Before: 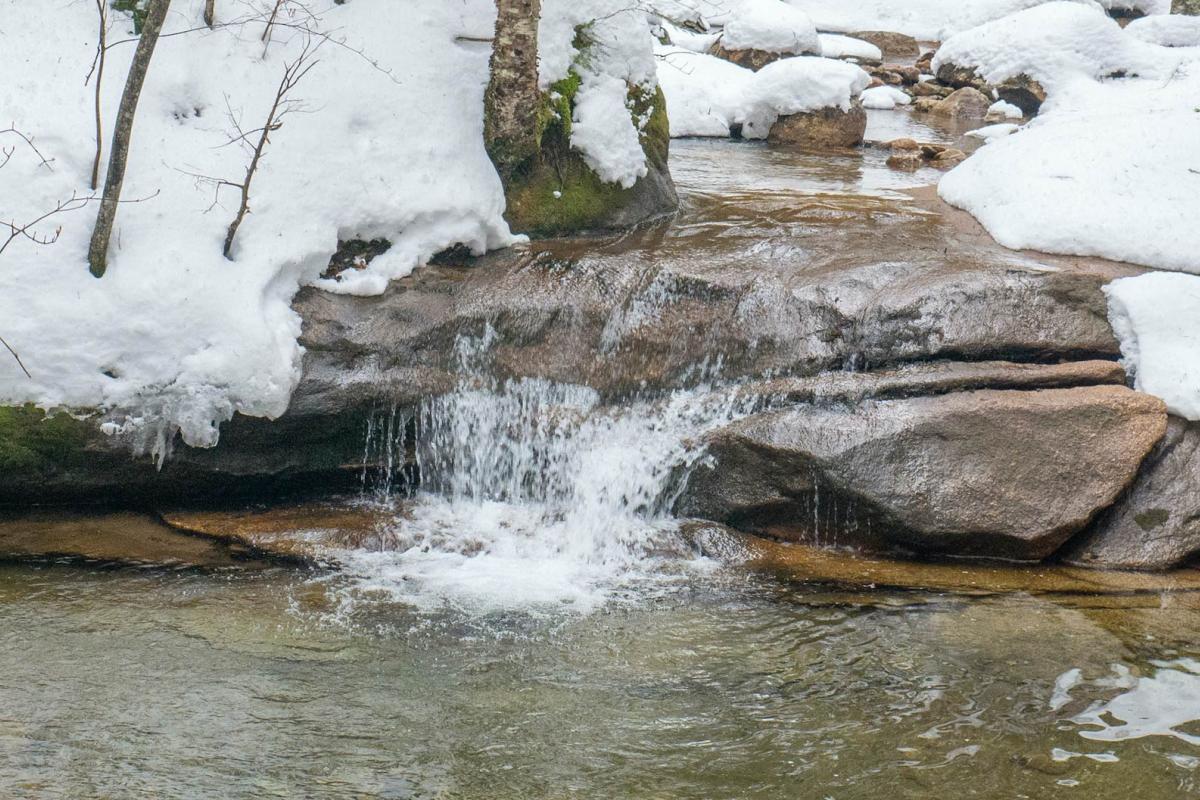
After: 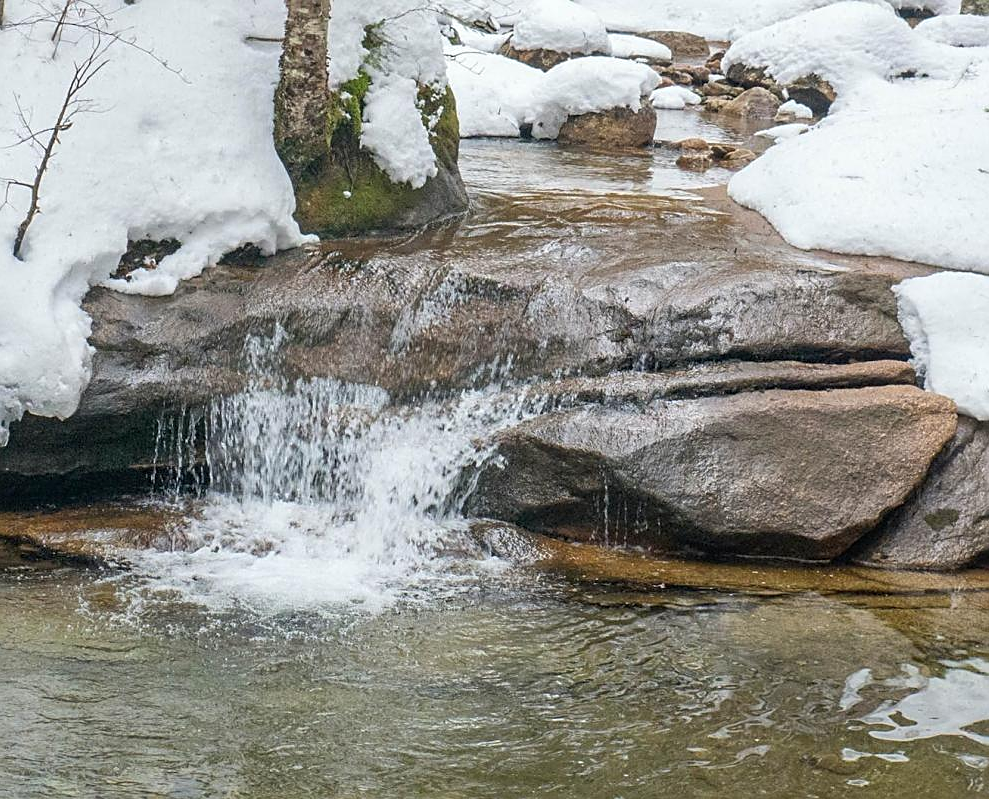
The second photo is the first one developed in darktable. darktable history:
crop: left 17.574%, bottom 0.029%
sharpen: on, module defaults
